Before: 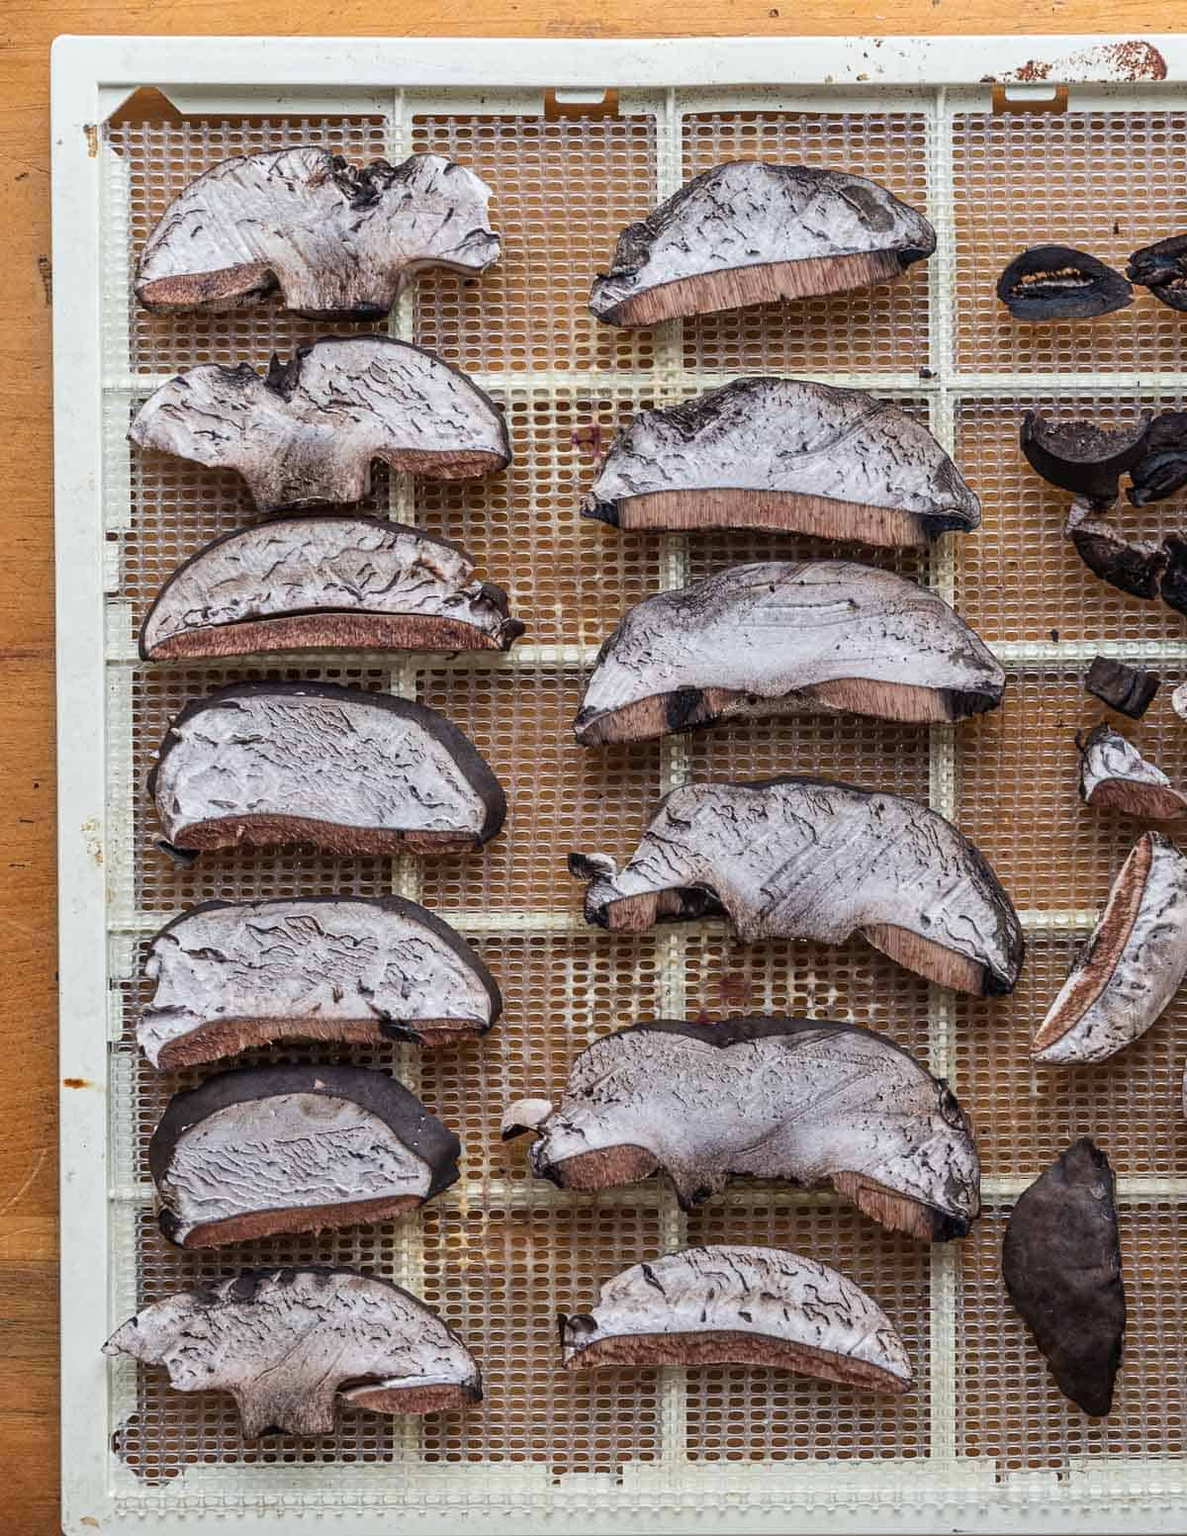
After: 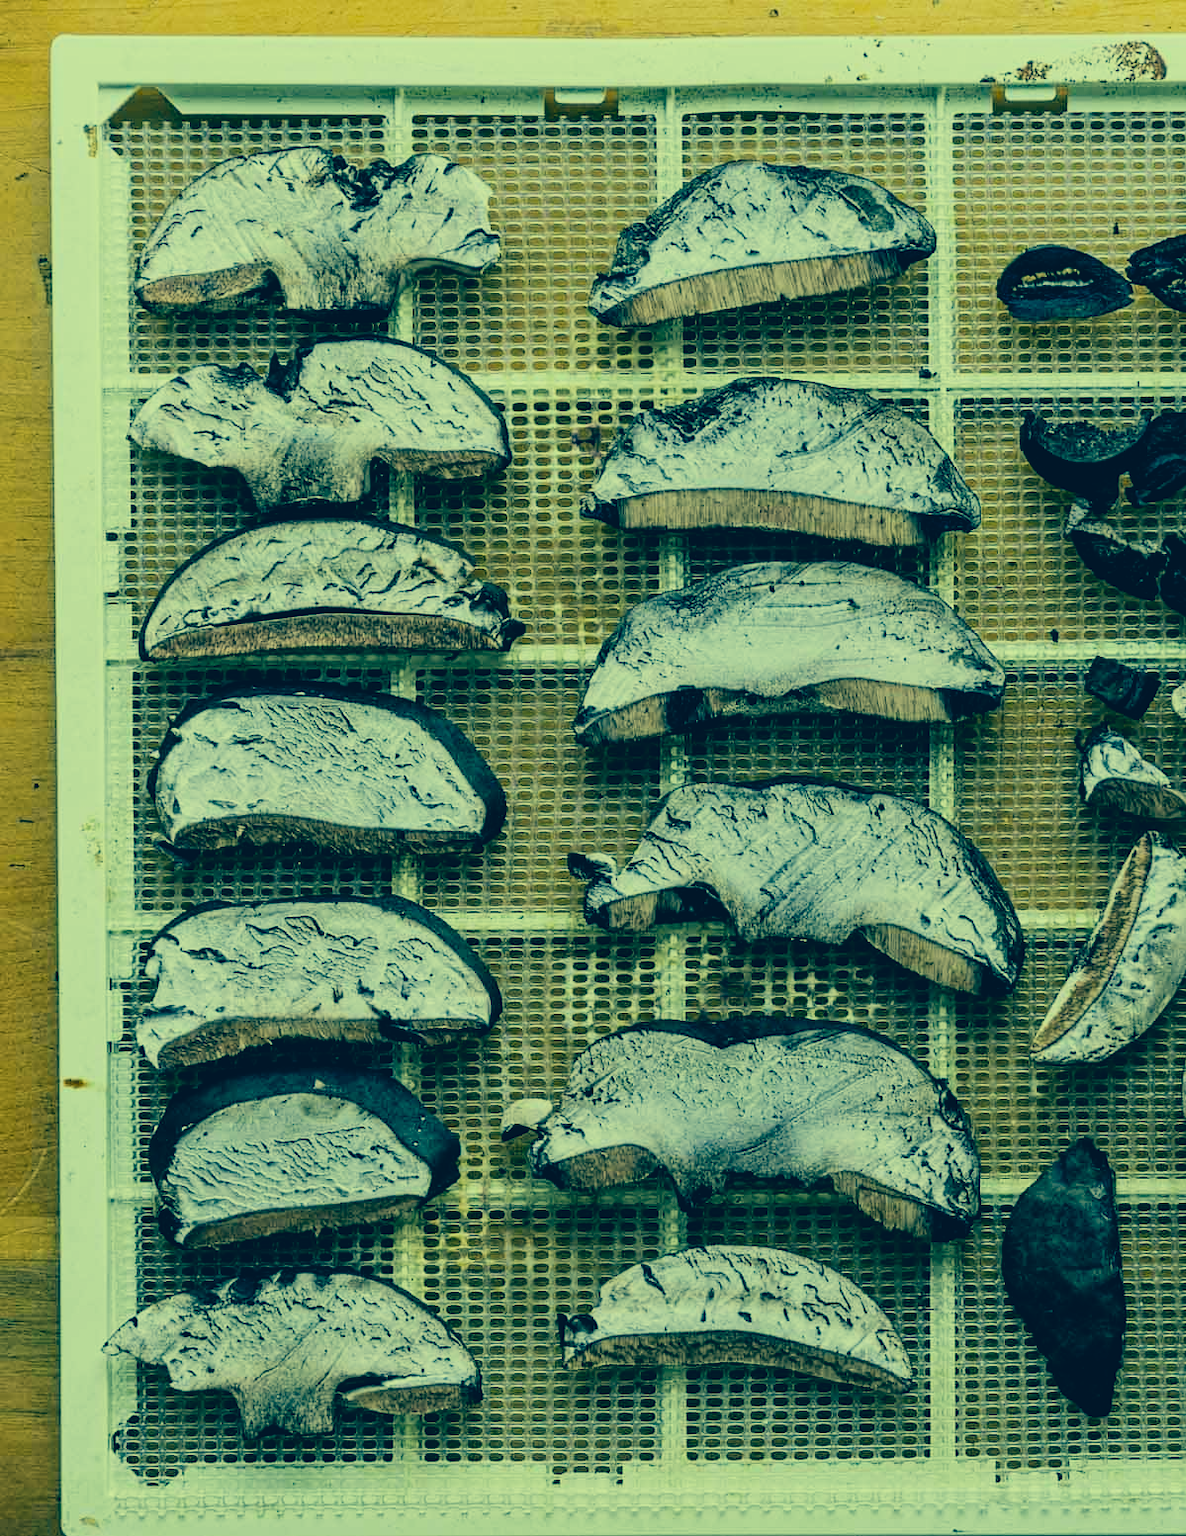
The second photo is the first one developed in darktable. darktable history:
color correction: highlights a* -15.26, highlights b* 39.68, shadows a* -39.67, shadows b* -25.86
filmic rgb: black relative exposure -7.49 EV, white relative exposure 4.99 EV, hardness 3.32, contrast 1.297
